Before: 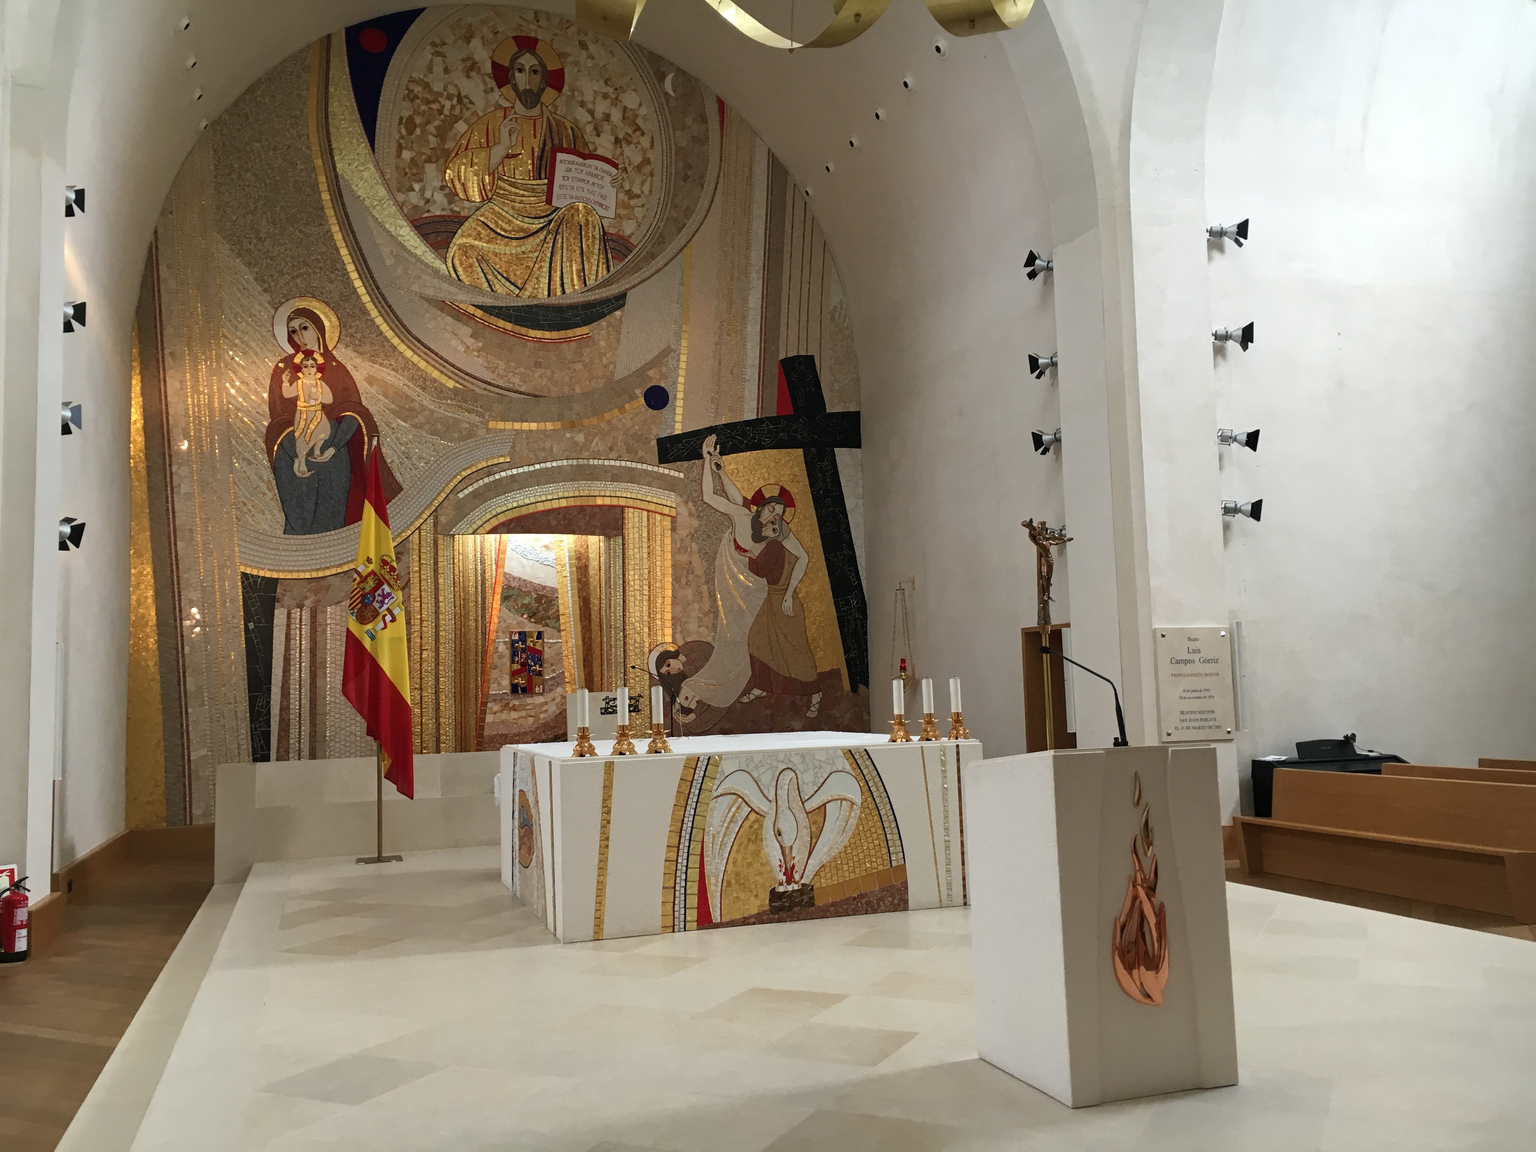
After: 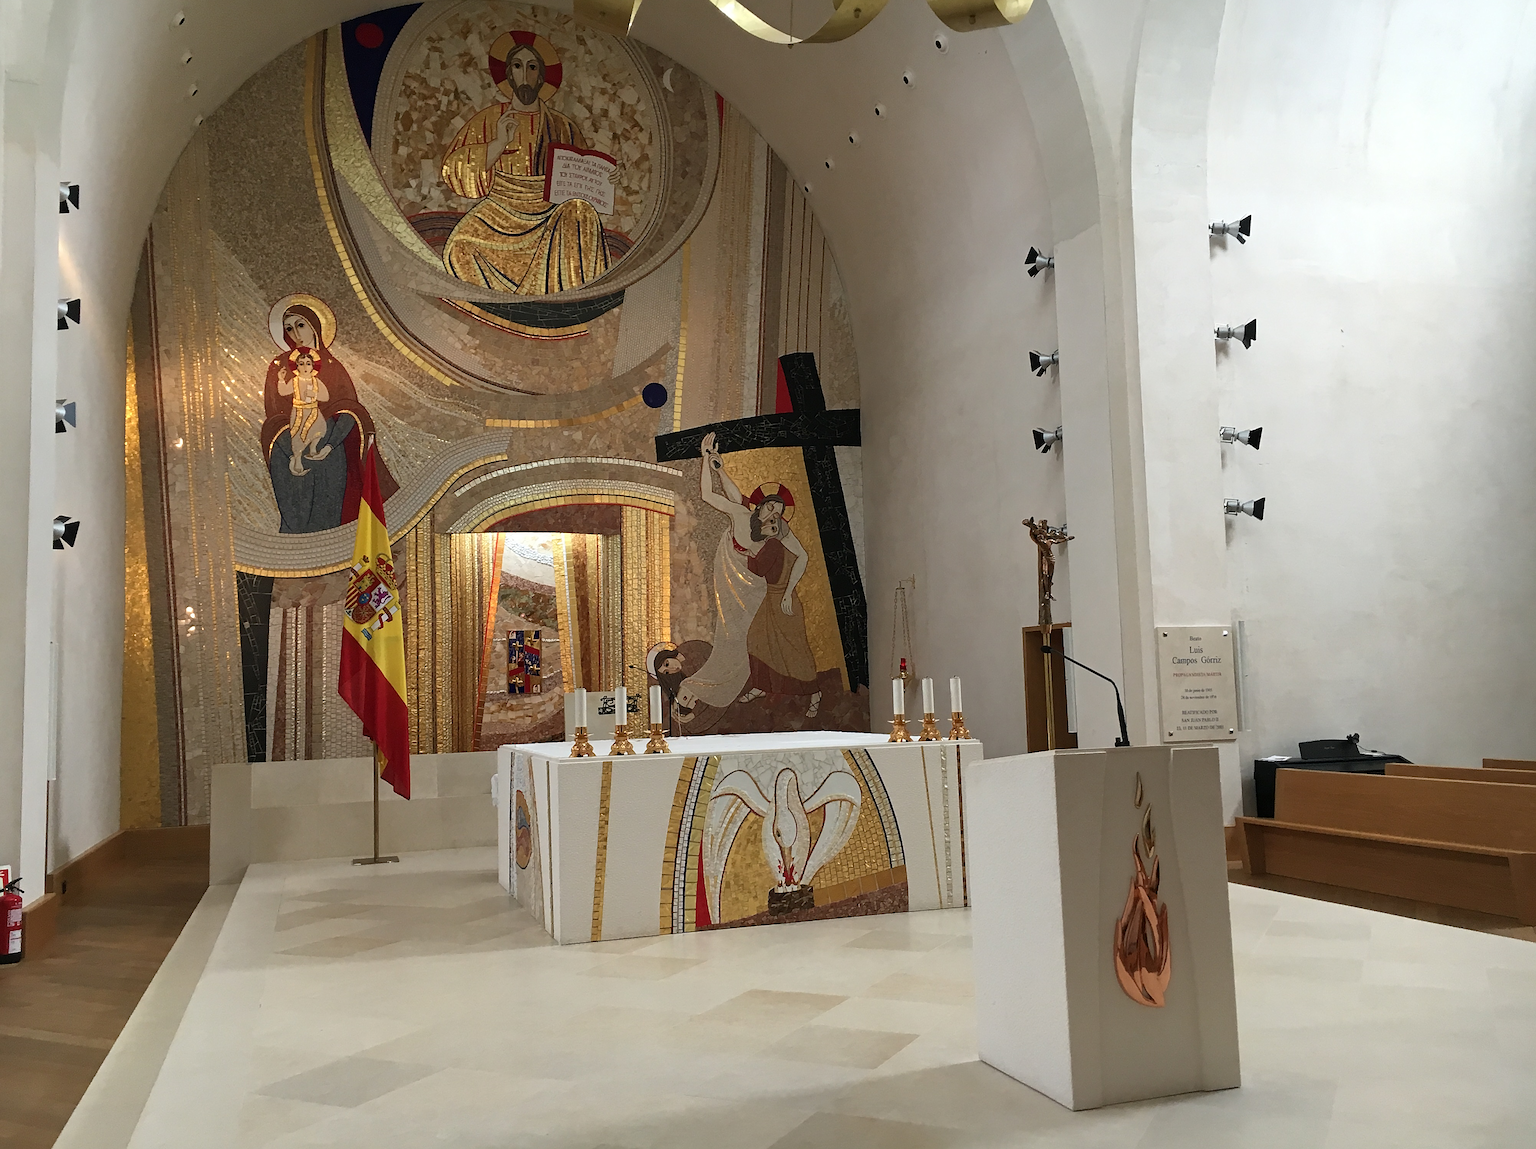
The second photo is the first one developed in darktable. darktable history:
crop: left 0.434%, top 0.485%, right 0.244%, bottom 0.386%
sharpen: on, module defaults
